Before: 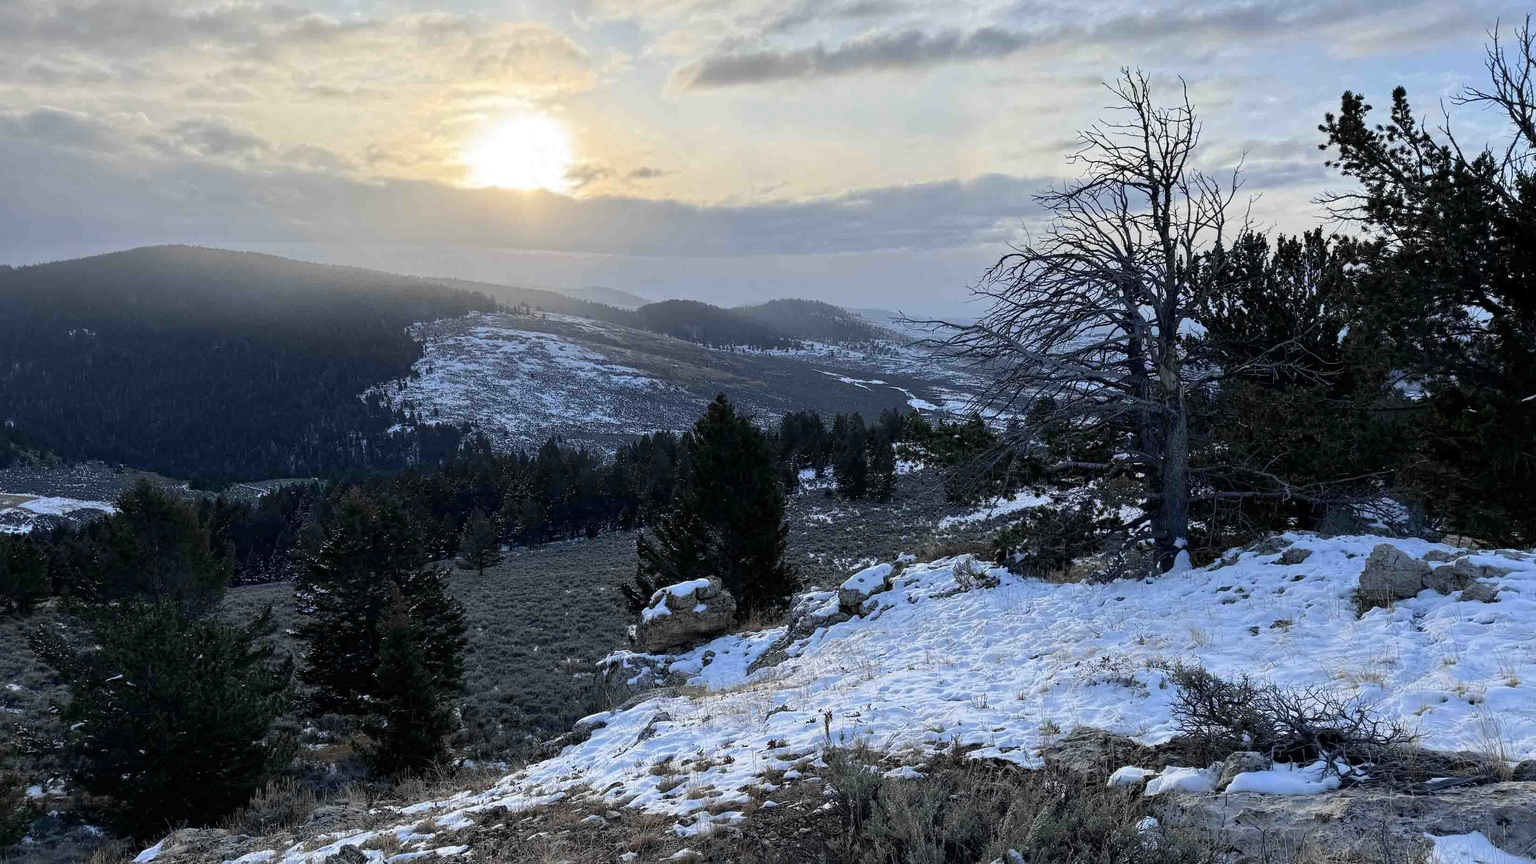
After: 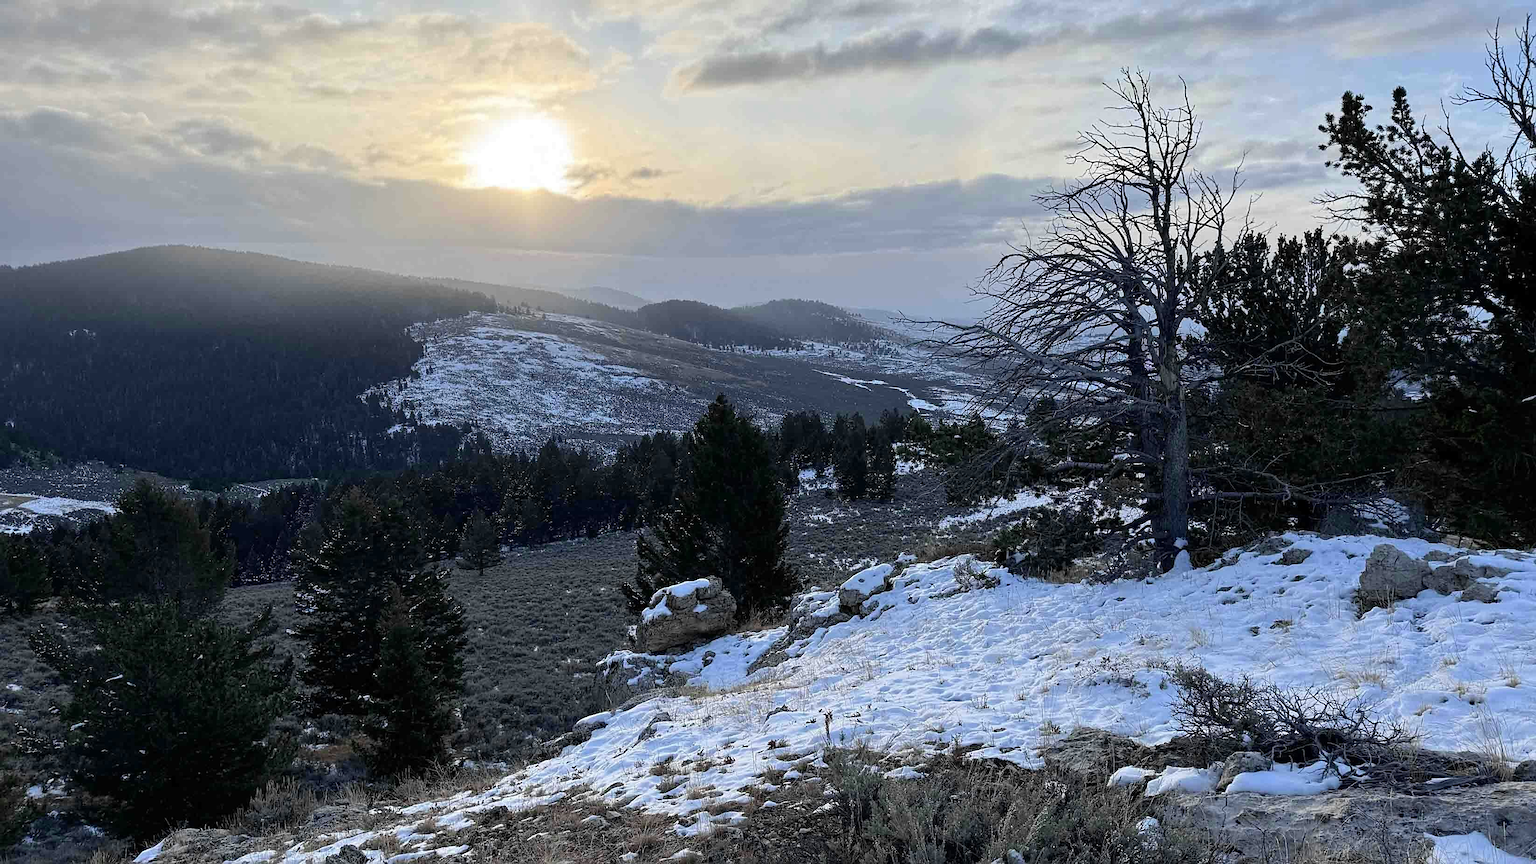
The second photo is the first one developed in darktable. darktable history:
sharpen: radius 1.893, amount 0.391, threshold 1.351
